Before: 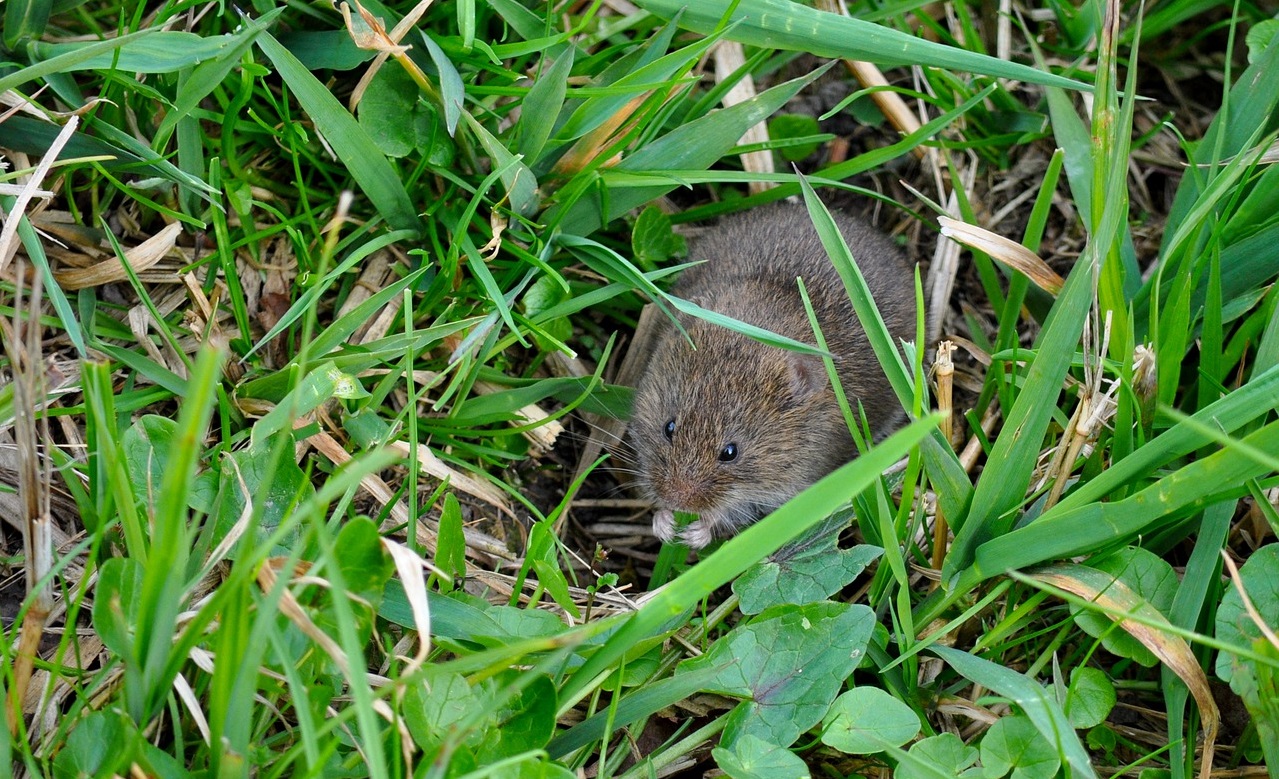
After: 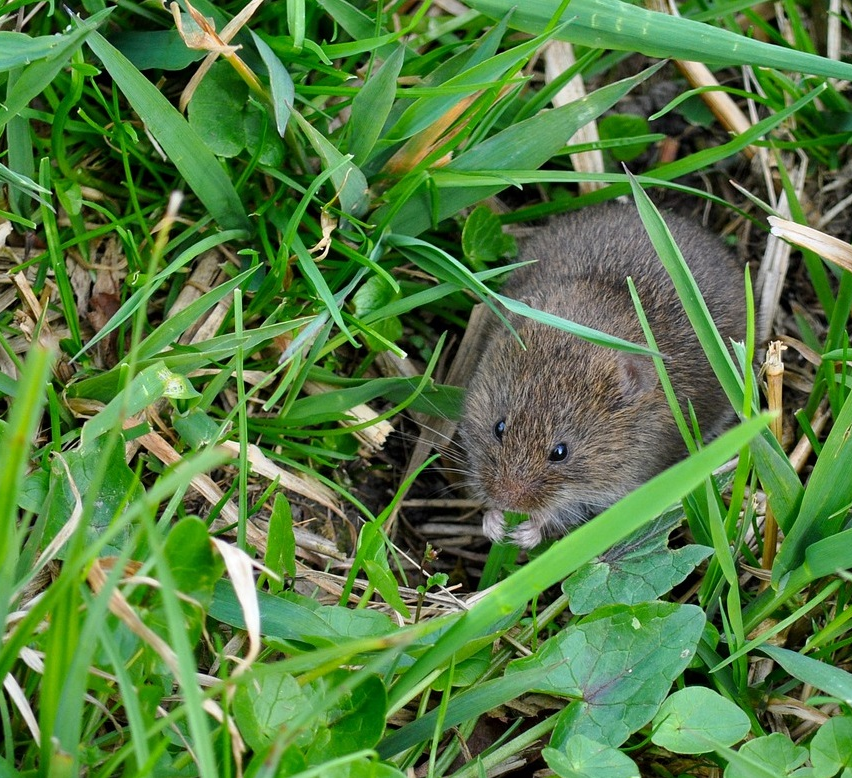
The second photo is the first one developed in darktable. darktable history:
crop and rotate: left 13.342%, right 19.991%
rgb levels: preserve colors max RGB
